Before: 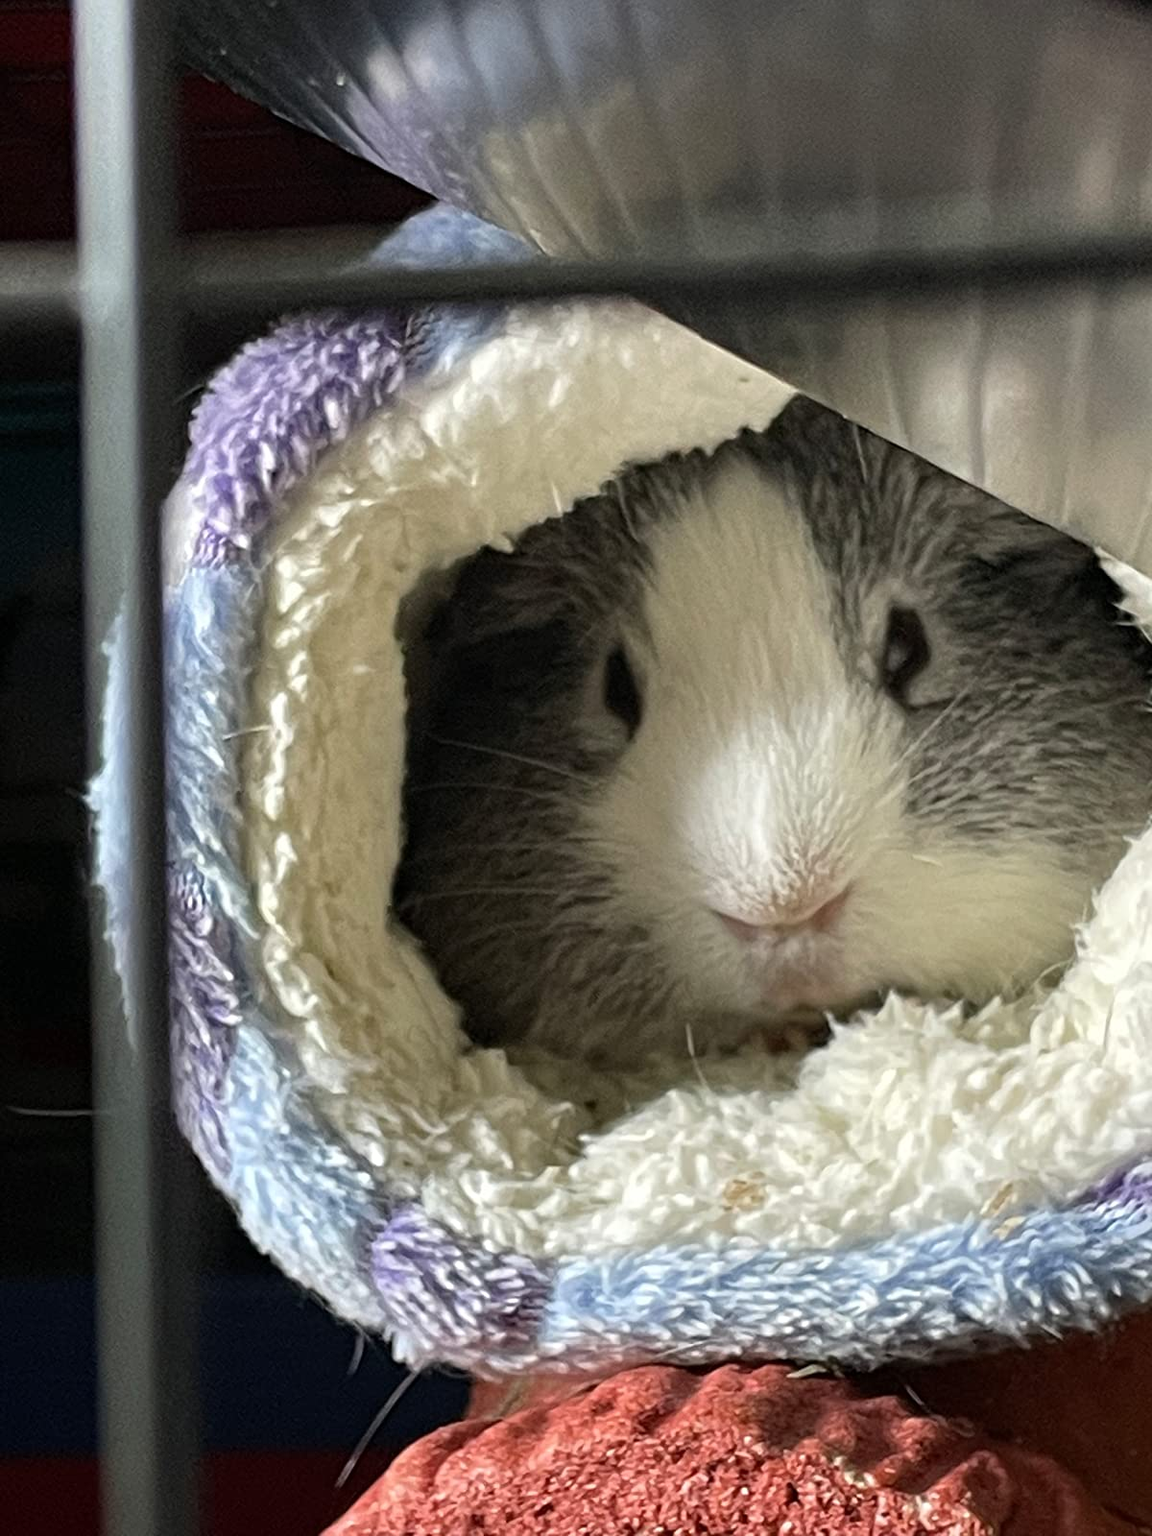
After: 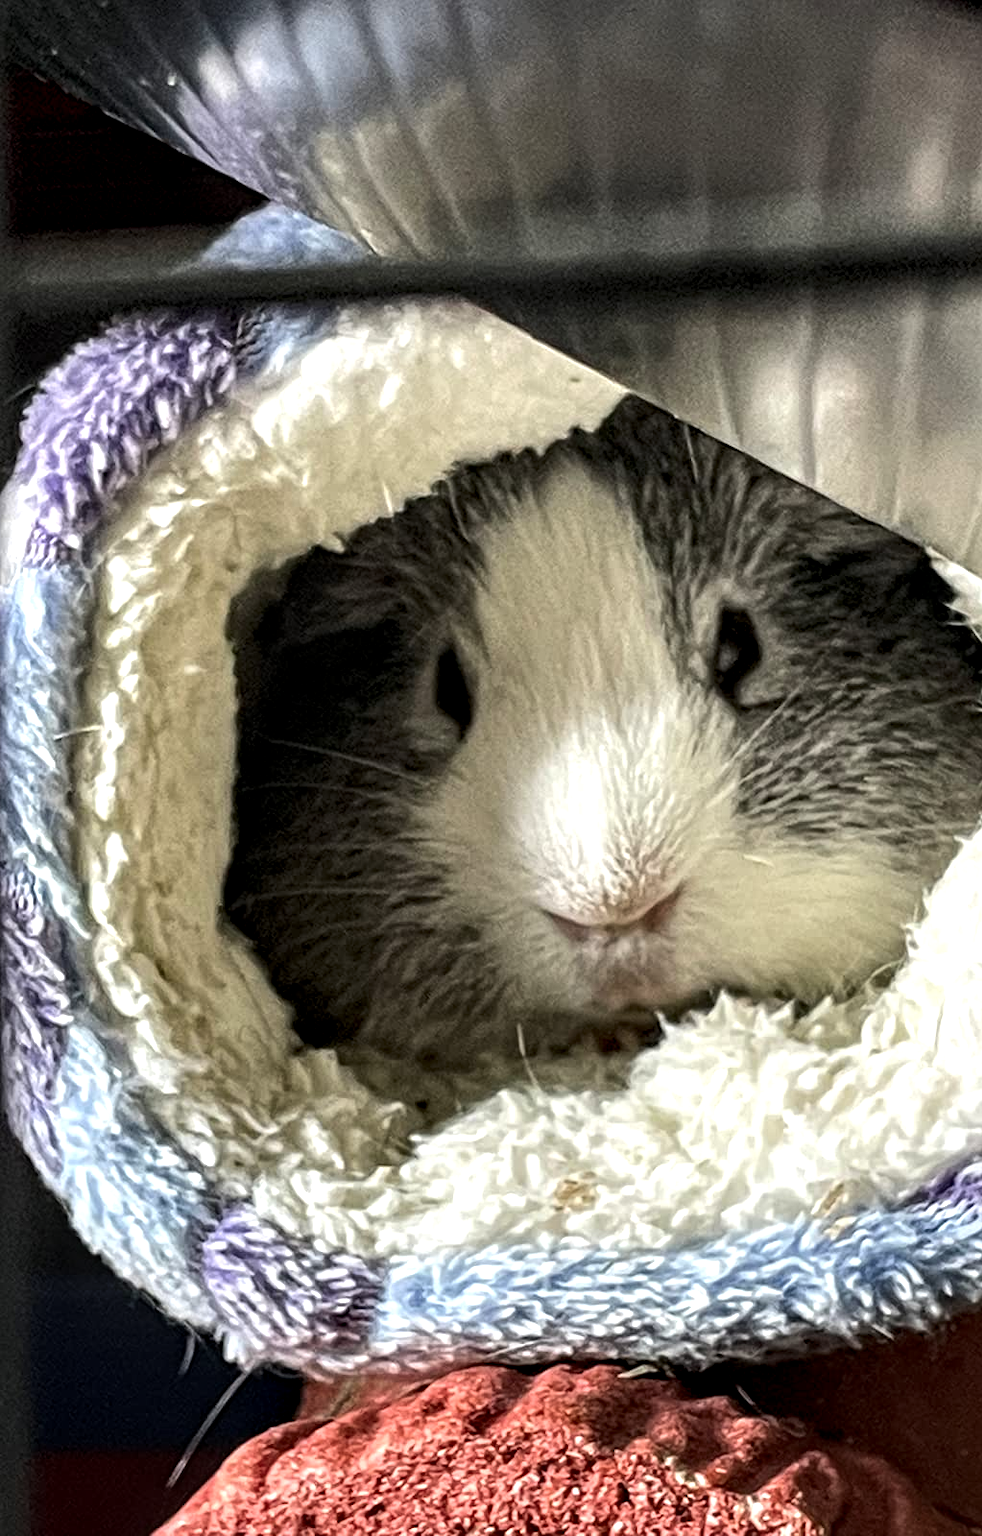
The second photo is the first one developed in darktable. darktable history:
local contrast: detail 150%
crop and rotate: left 14.672%
tone equalizer: -8 EV -0.396 EV, -7 EV -0.372 EV, -6 EV -0.324 EV, -5 EV -0.227 EV, -3 EV 0.239 EV, -2 EV 0.352 EV, -1 EV 0.376 EV, +0 EV 0.434 EV, edges refinement/feathering 500, mask exposure compensation -1.57 EV, preserve details no
